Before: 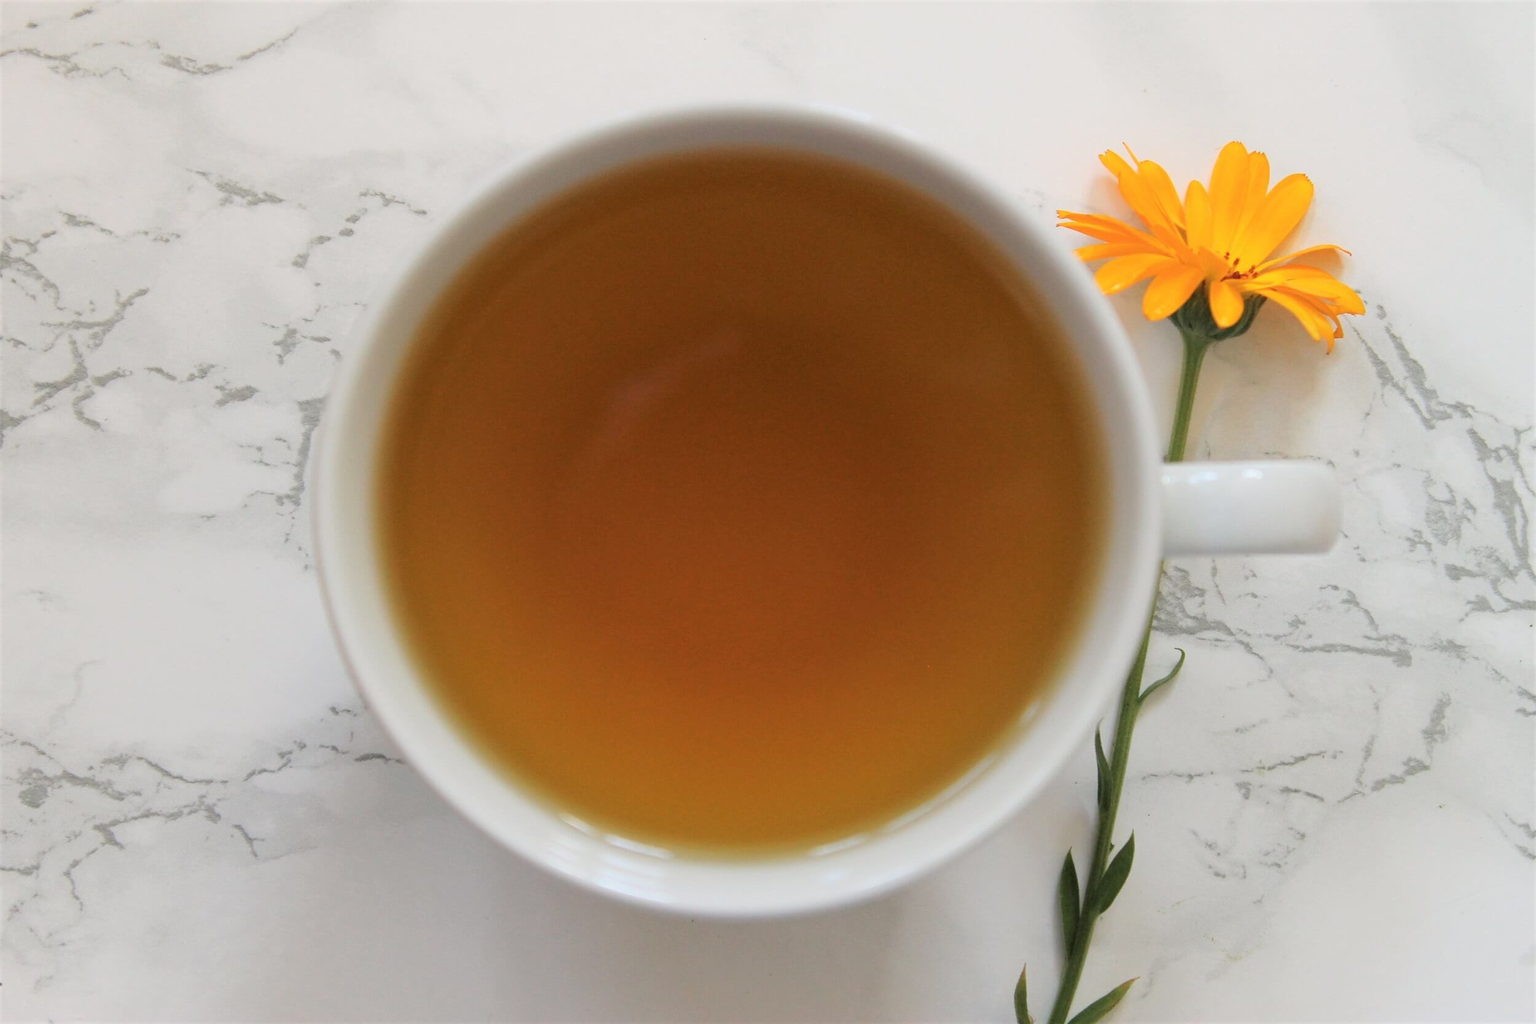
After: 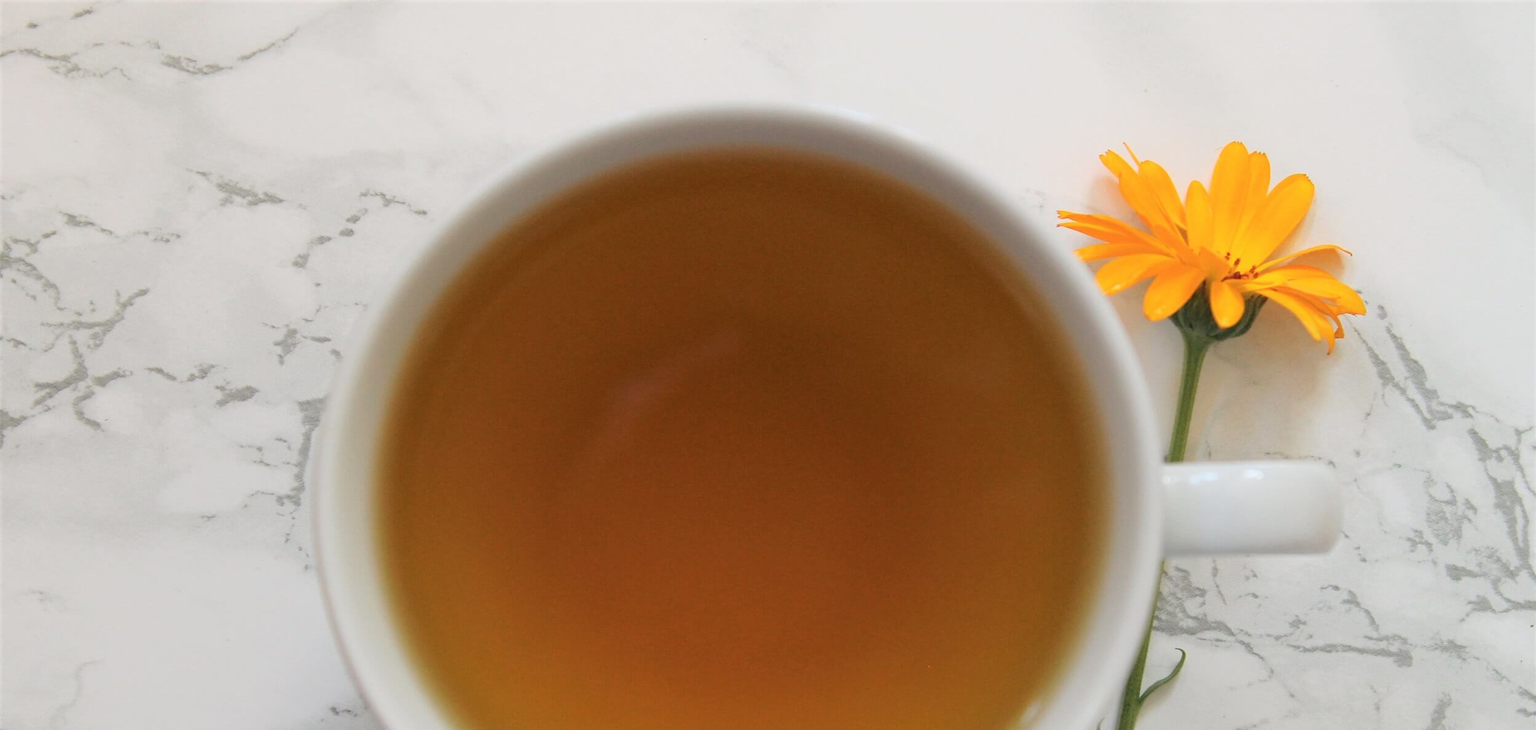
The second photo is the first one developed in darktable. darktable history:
crop: bottom 28.576%
rgb curve: mode RGB, independent channels
